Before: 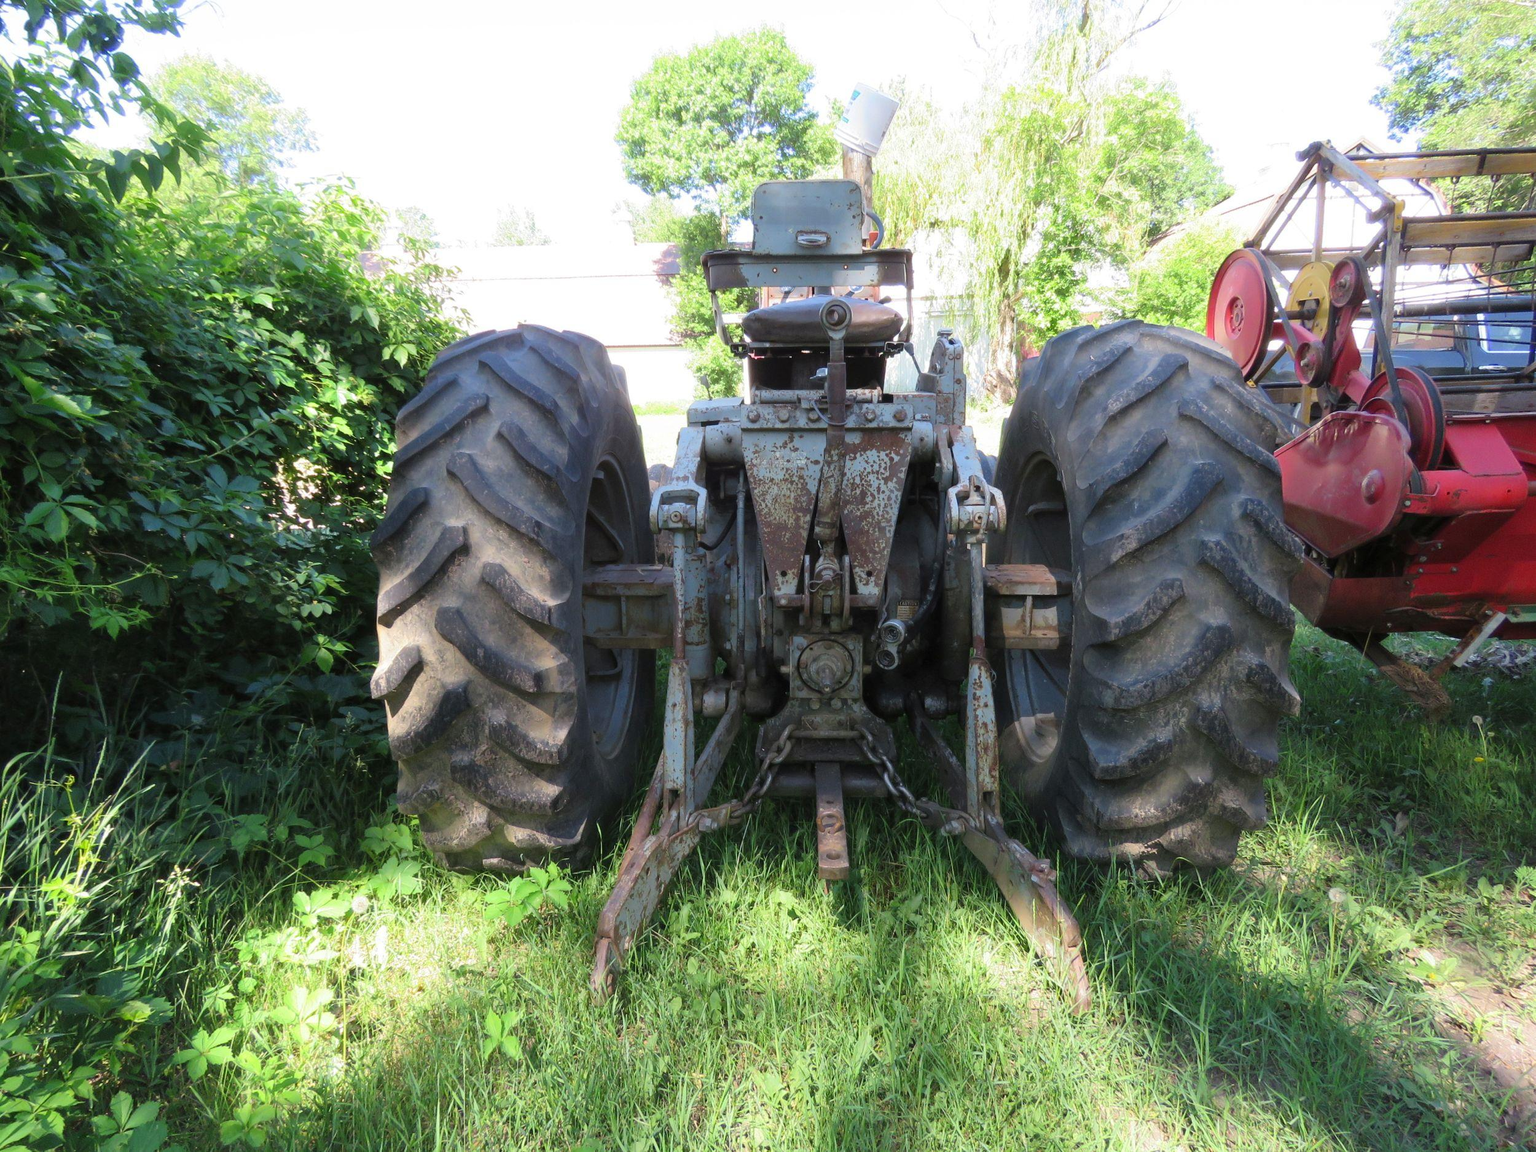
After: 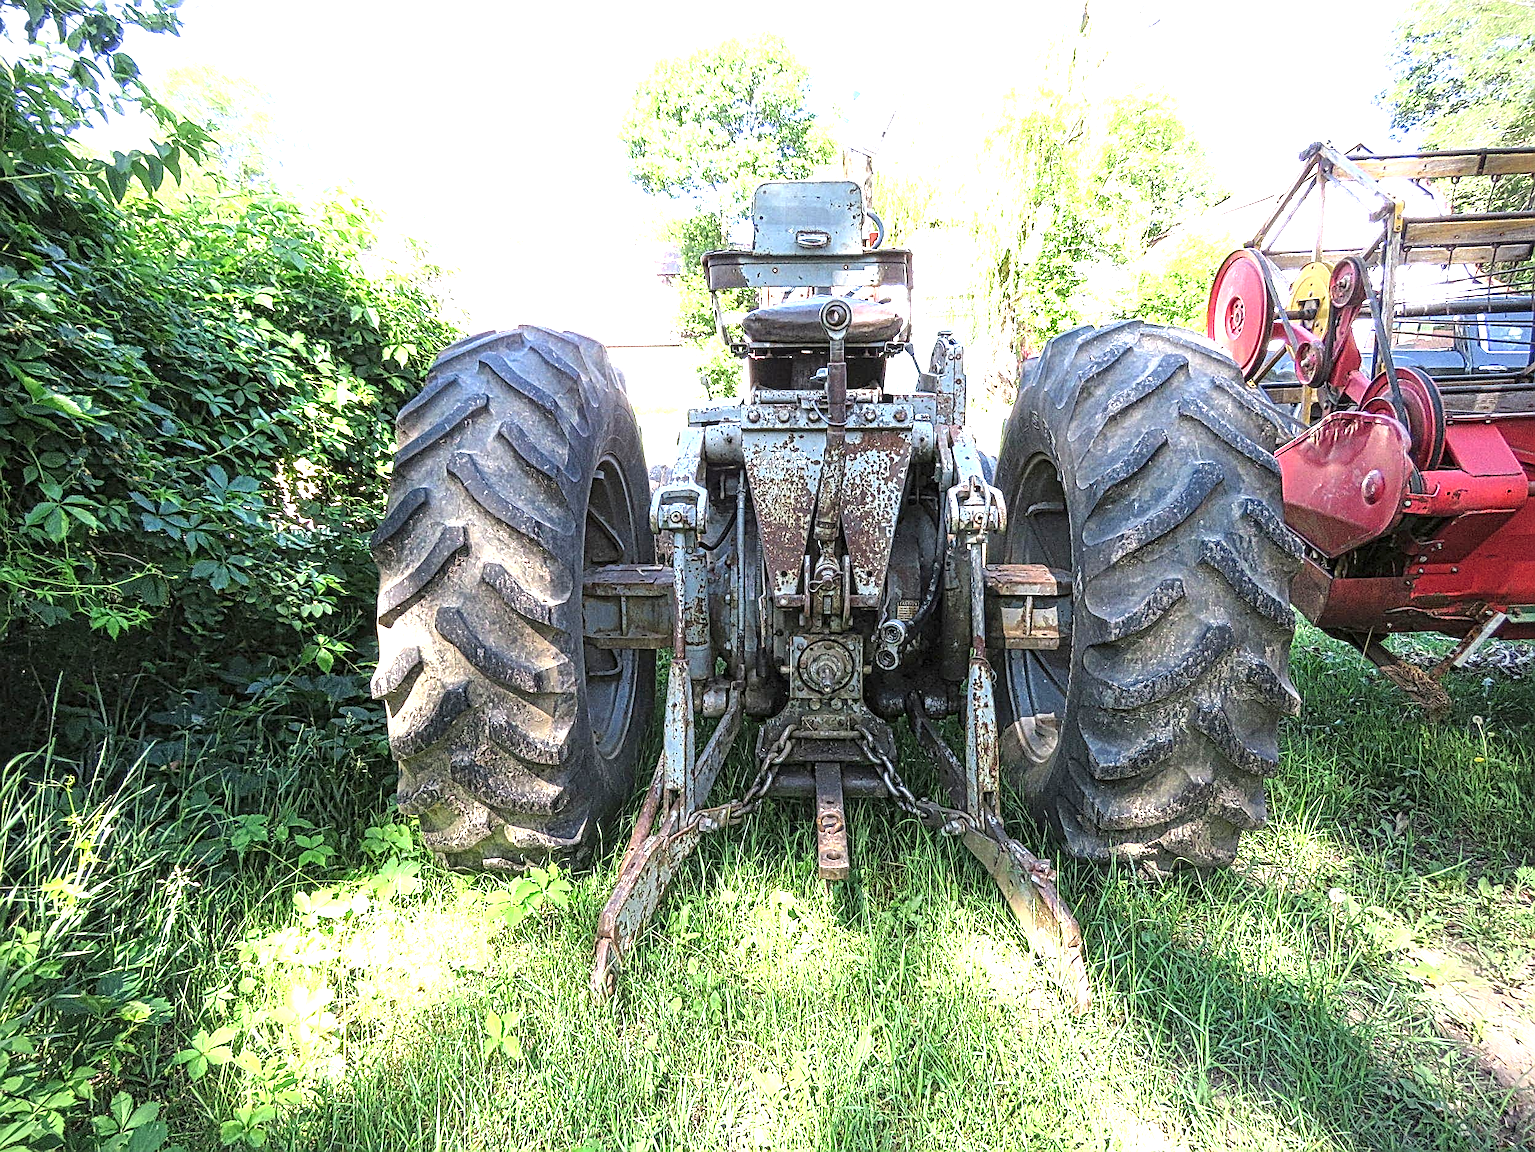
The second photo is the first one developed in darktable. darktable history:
local contrast: mode bilateral grid, contrast 21, coarseness 3, detail 299%, midtone range 0.2
vignetting: brightness -0.435, saturation -0.2
exposure: black level correction 0, exposure 1.105 EV, compensate exposure bias true, compensate highlight preservation false
sharpen: on, module defaults
